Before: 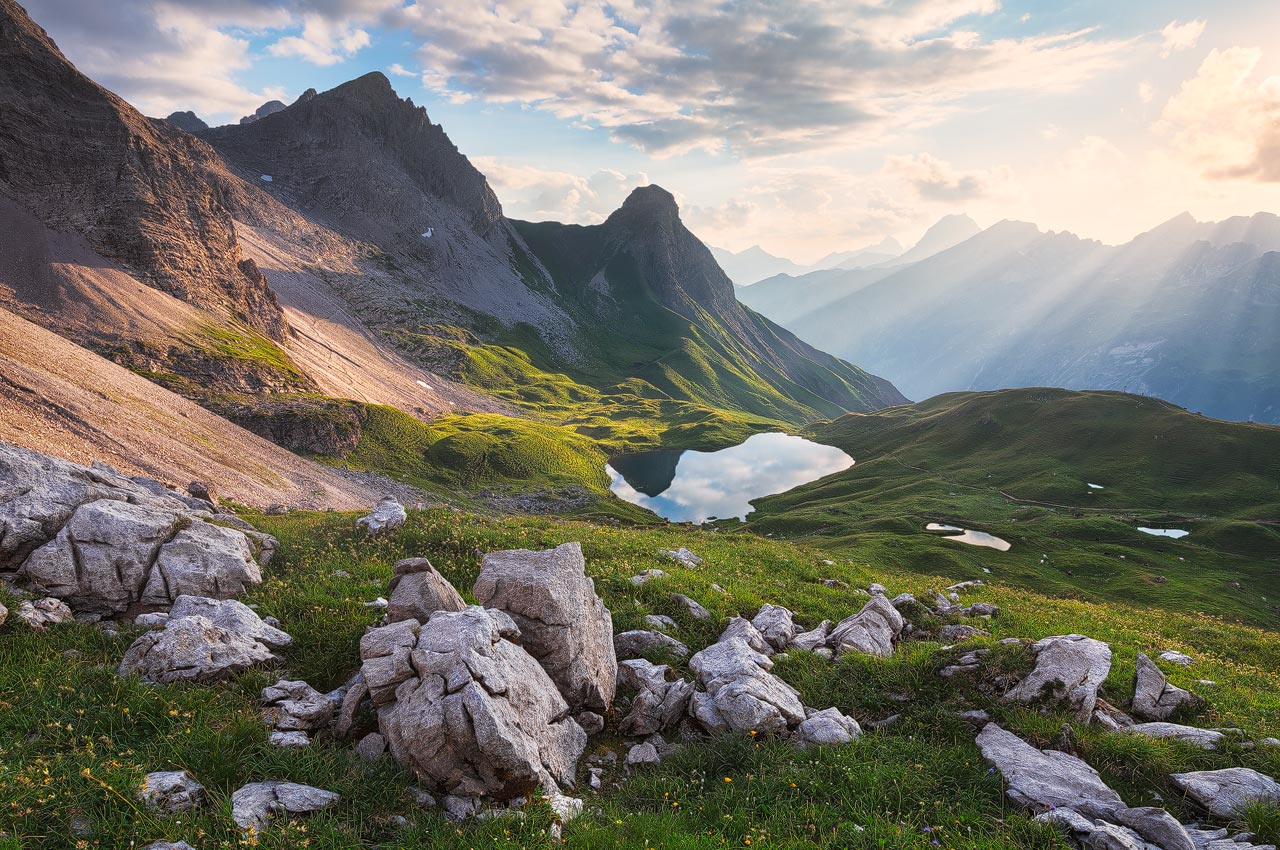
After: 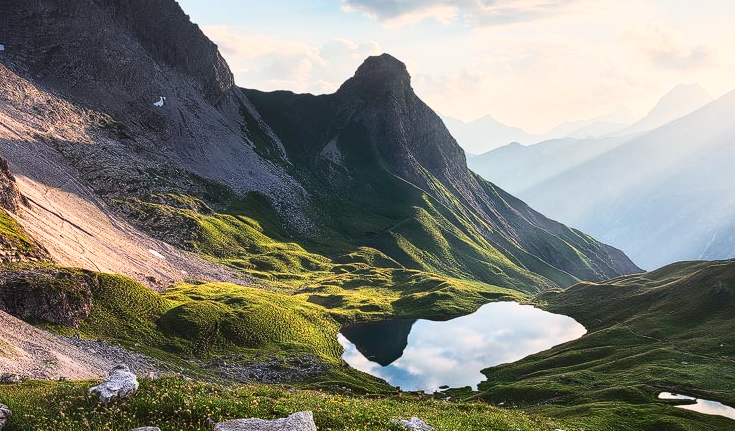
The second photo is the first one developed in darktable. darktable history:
crop: left 20.952%, top 15.468%, right 21.573%, bottom 33.79%
contrast brightness saturation: contrast 0.286
